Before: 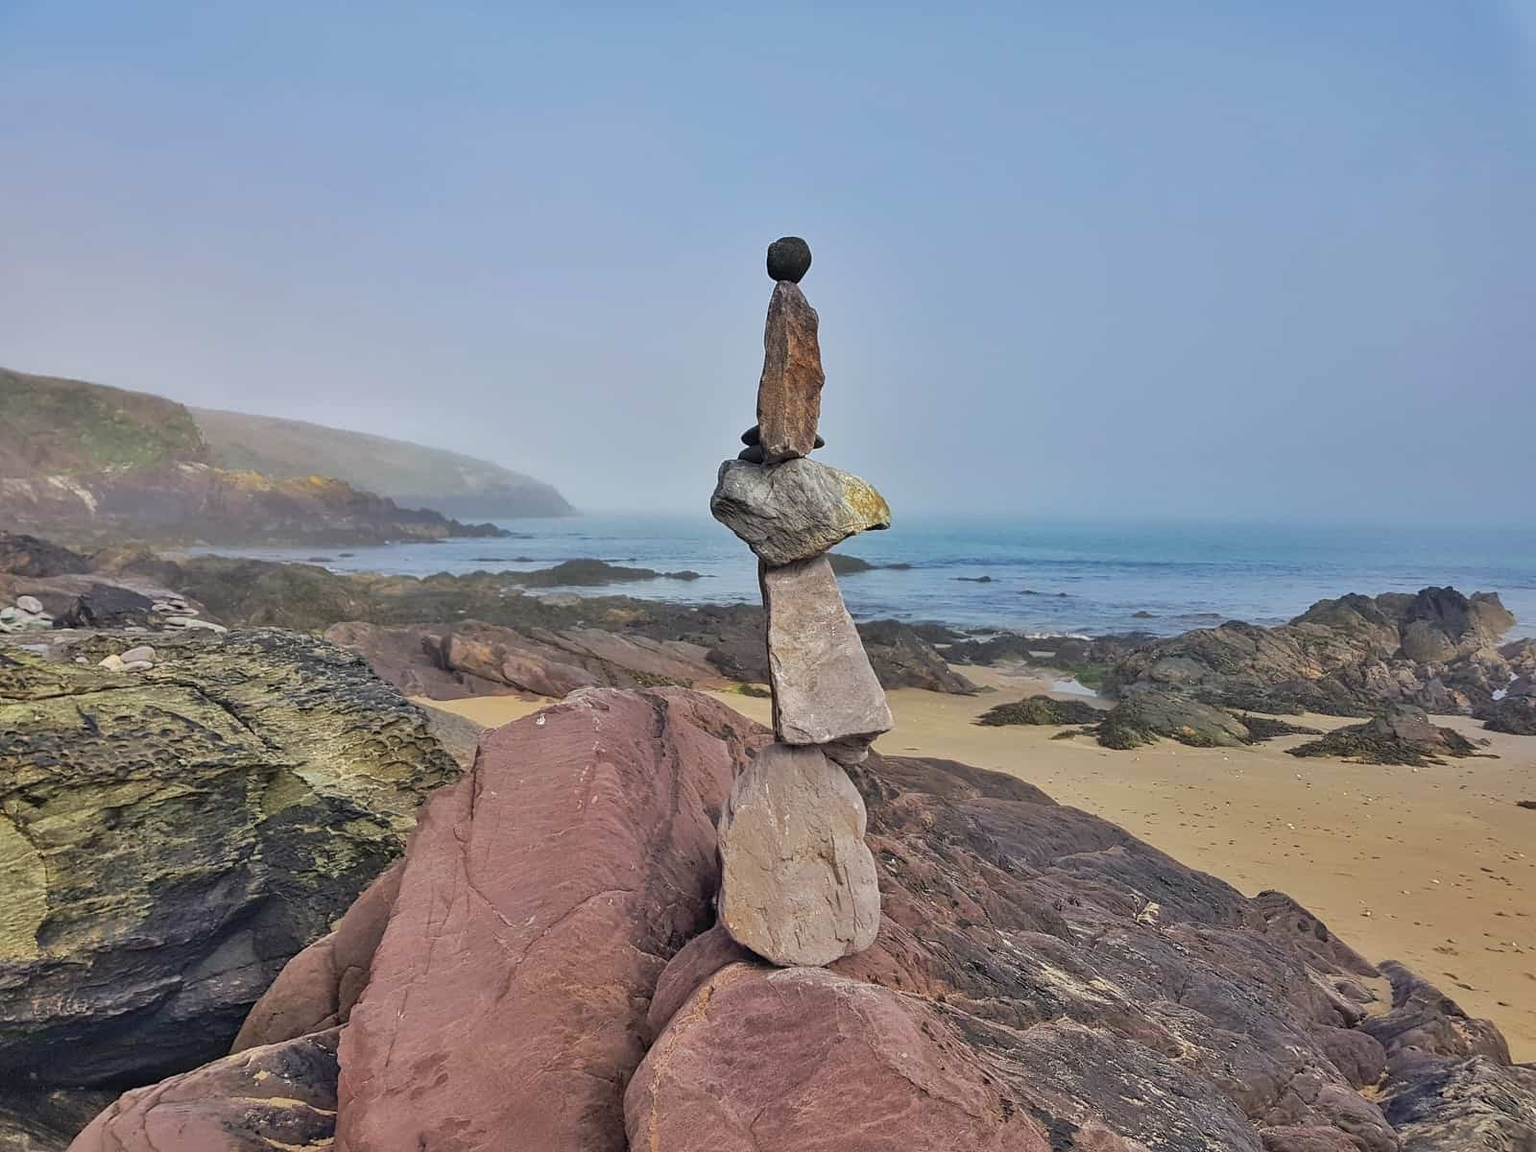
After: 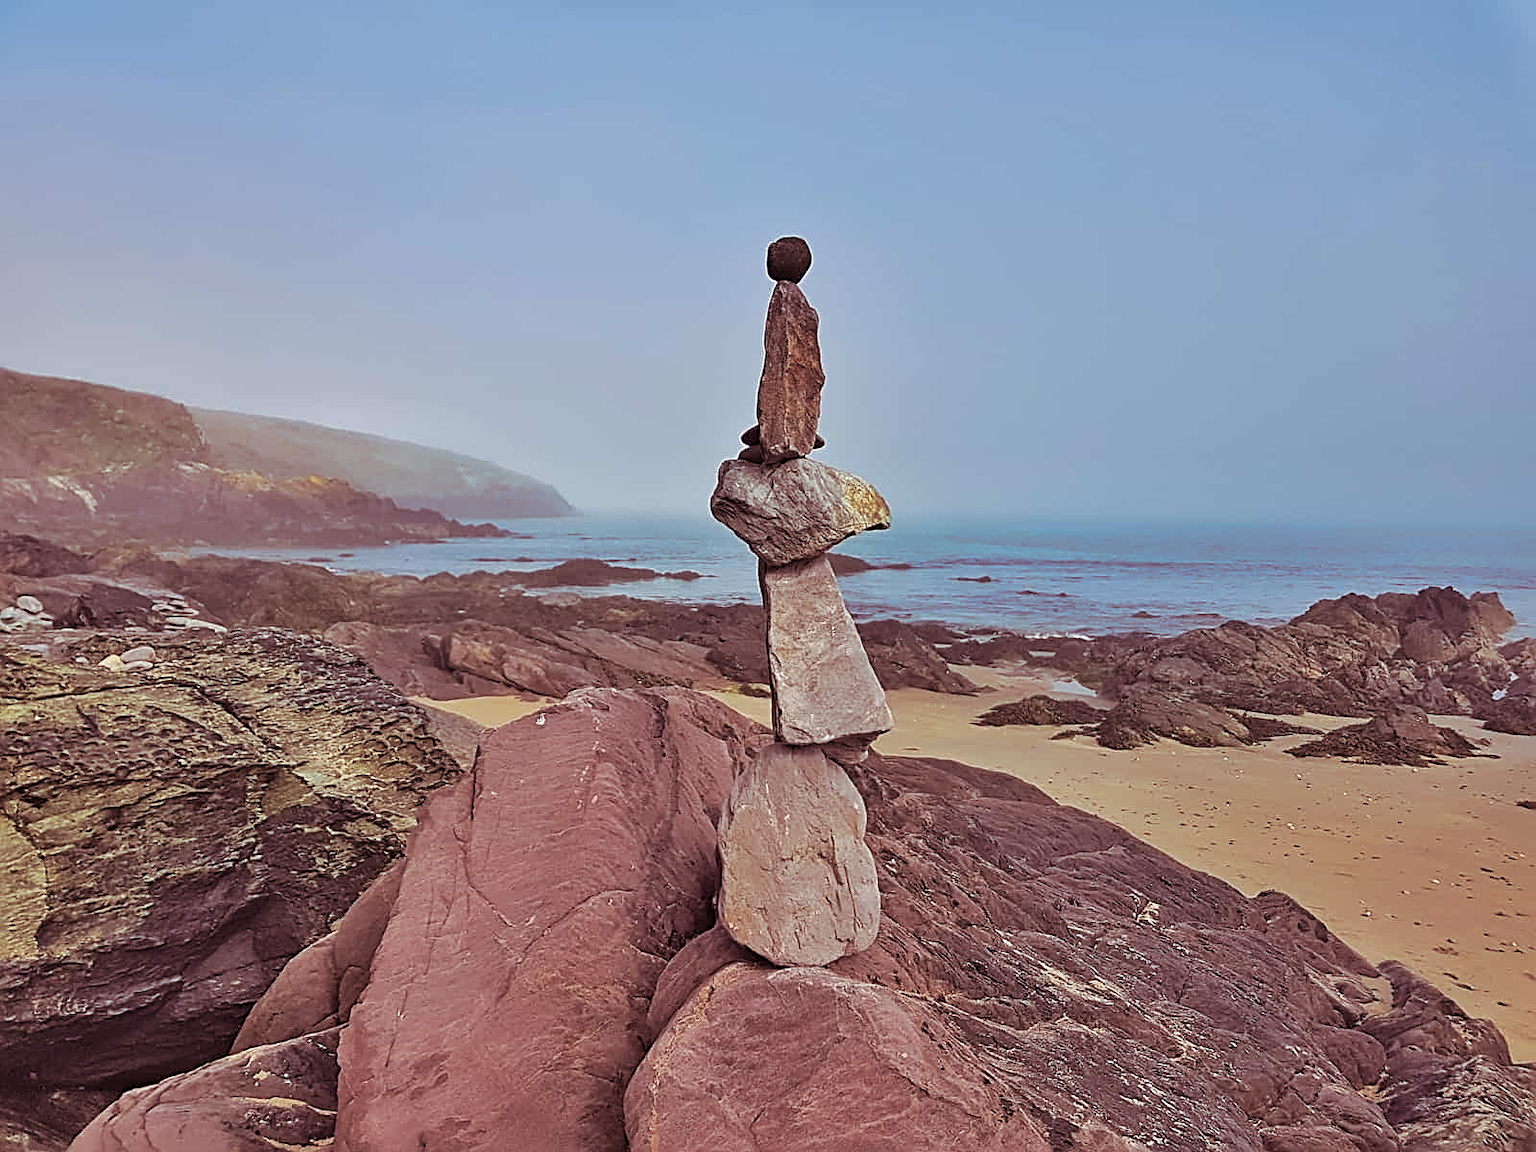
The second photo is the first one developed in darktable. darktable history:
sharpen: radius 2.531, amount 0.628
split-toning: on, module defaults
exposure: compensate highlight preservation false
